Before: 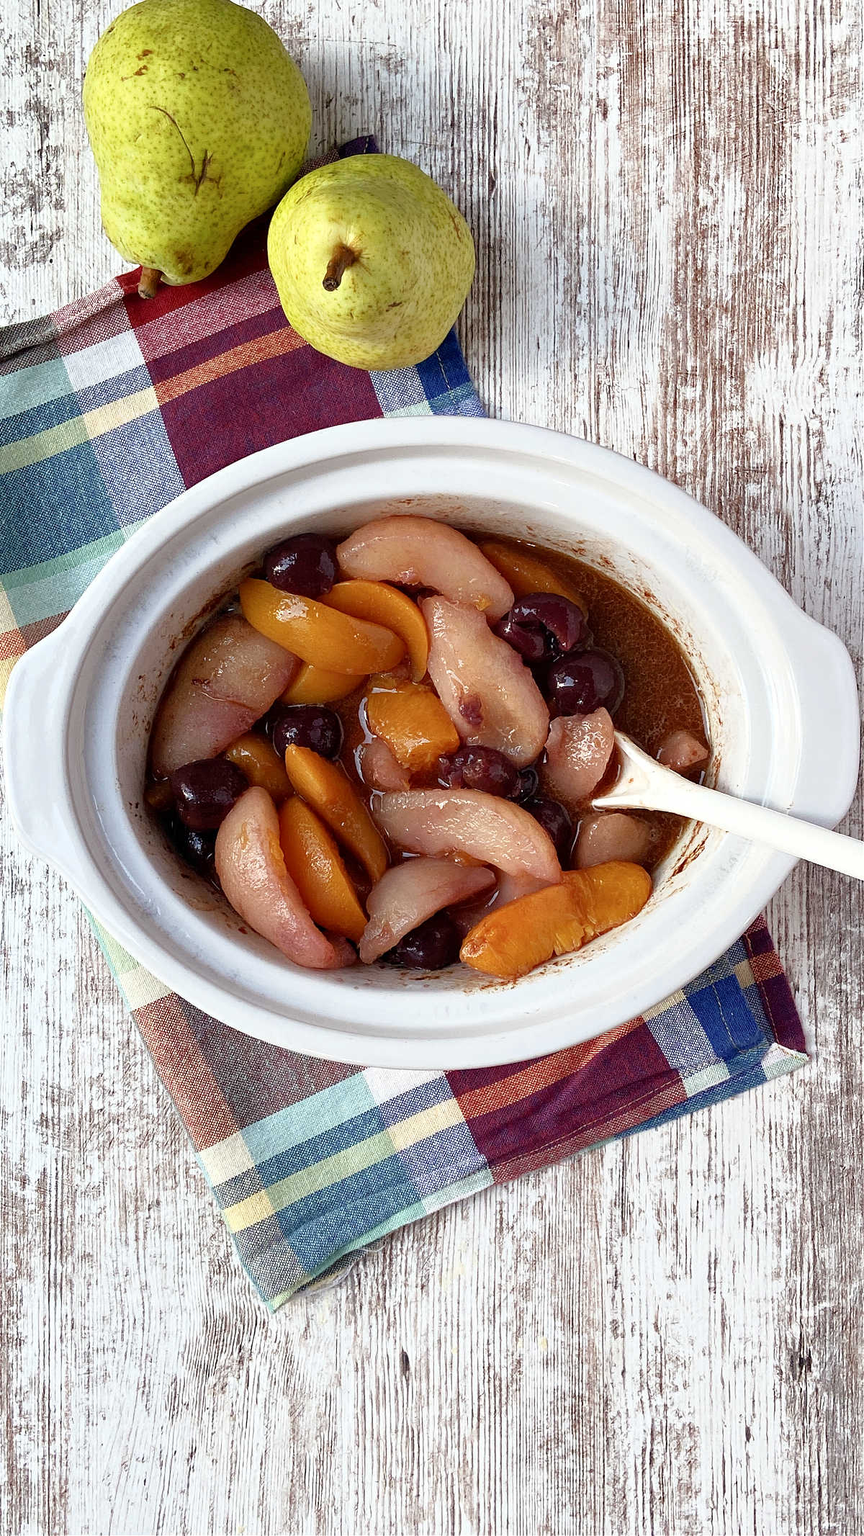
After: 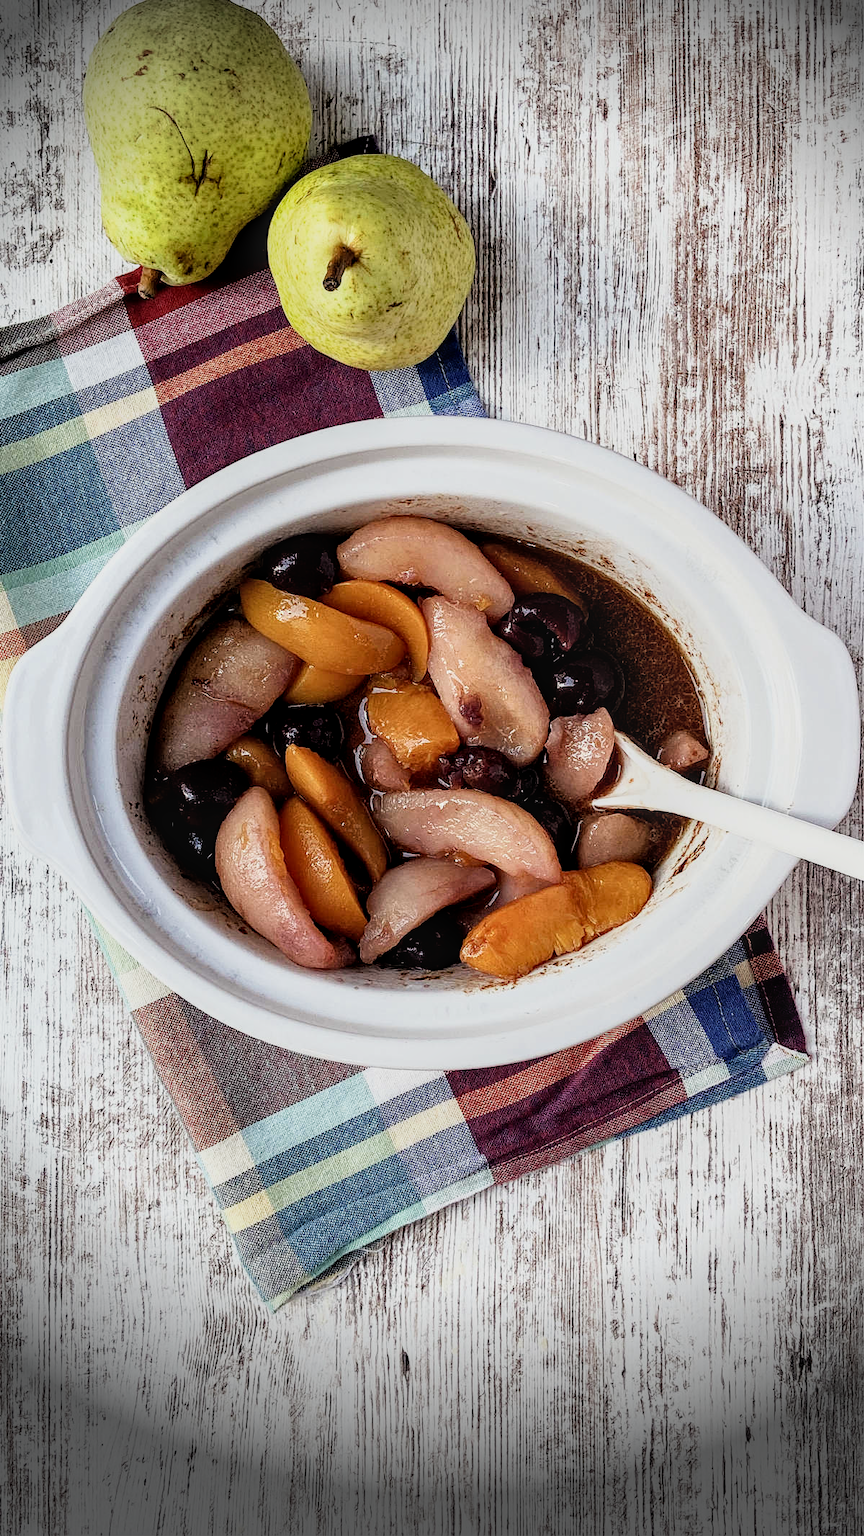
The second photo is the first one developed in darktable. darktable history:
local contrast: on, module defaults
filmic rgb: black relative exposure -5 EV, hardness 2.88, contrast 1.4, highlights saturation mix -20%
vignetting: fall-off start 76.42%, fall-off radius 27.36%, brightness -0.872, center (0.037, -0.09), width/height ratio 0.971
